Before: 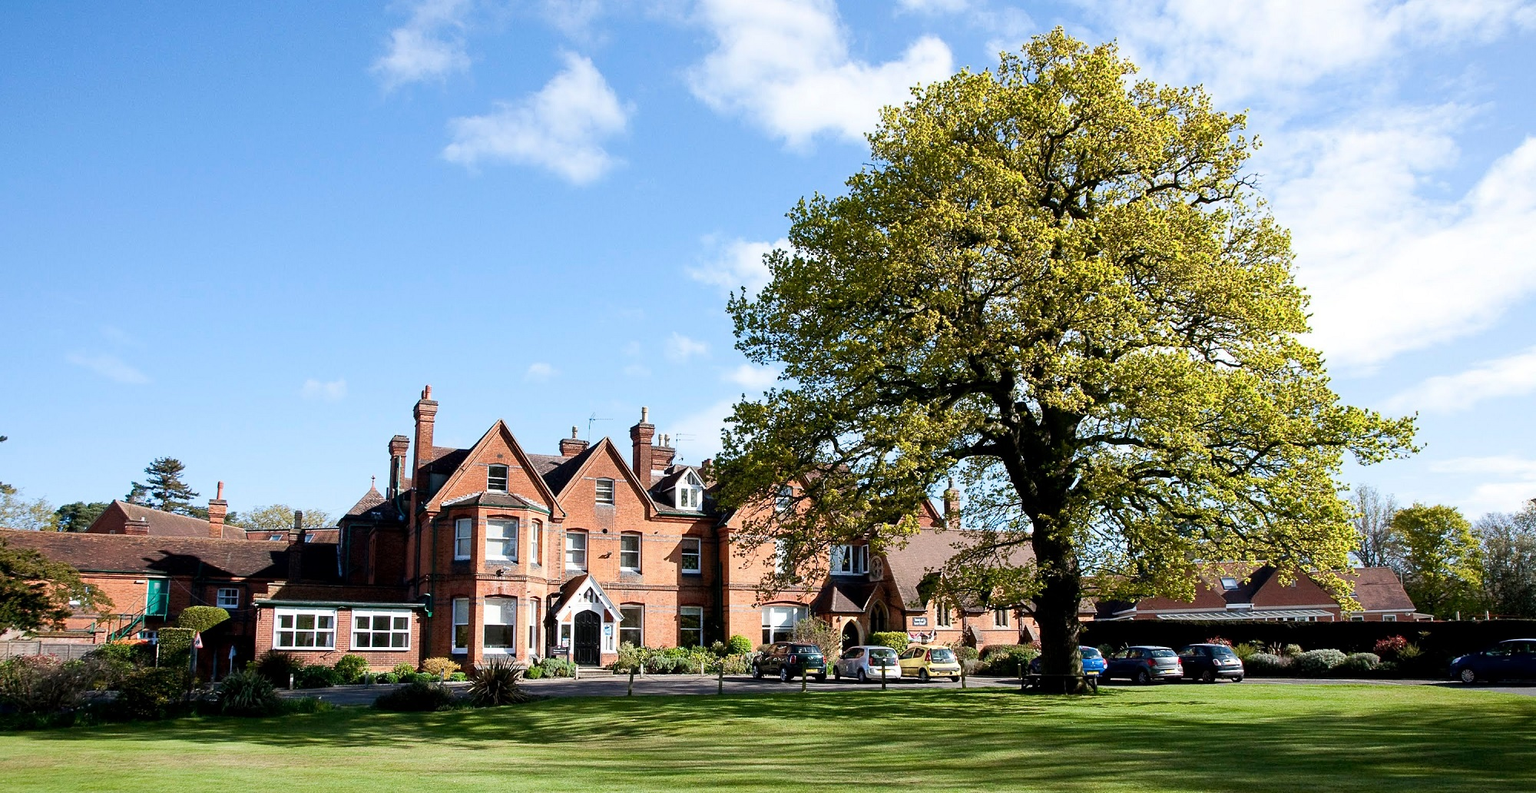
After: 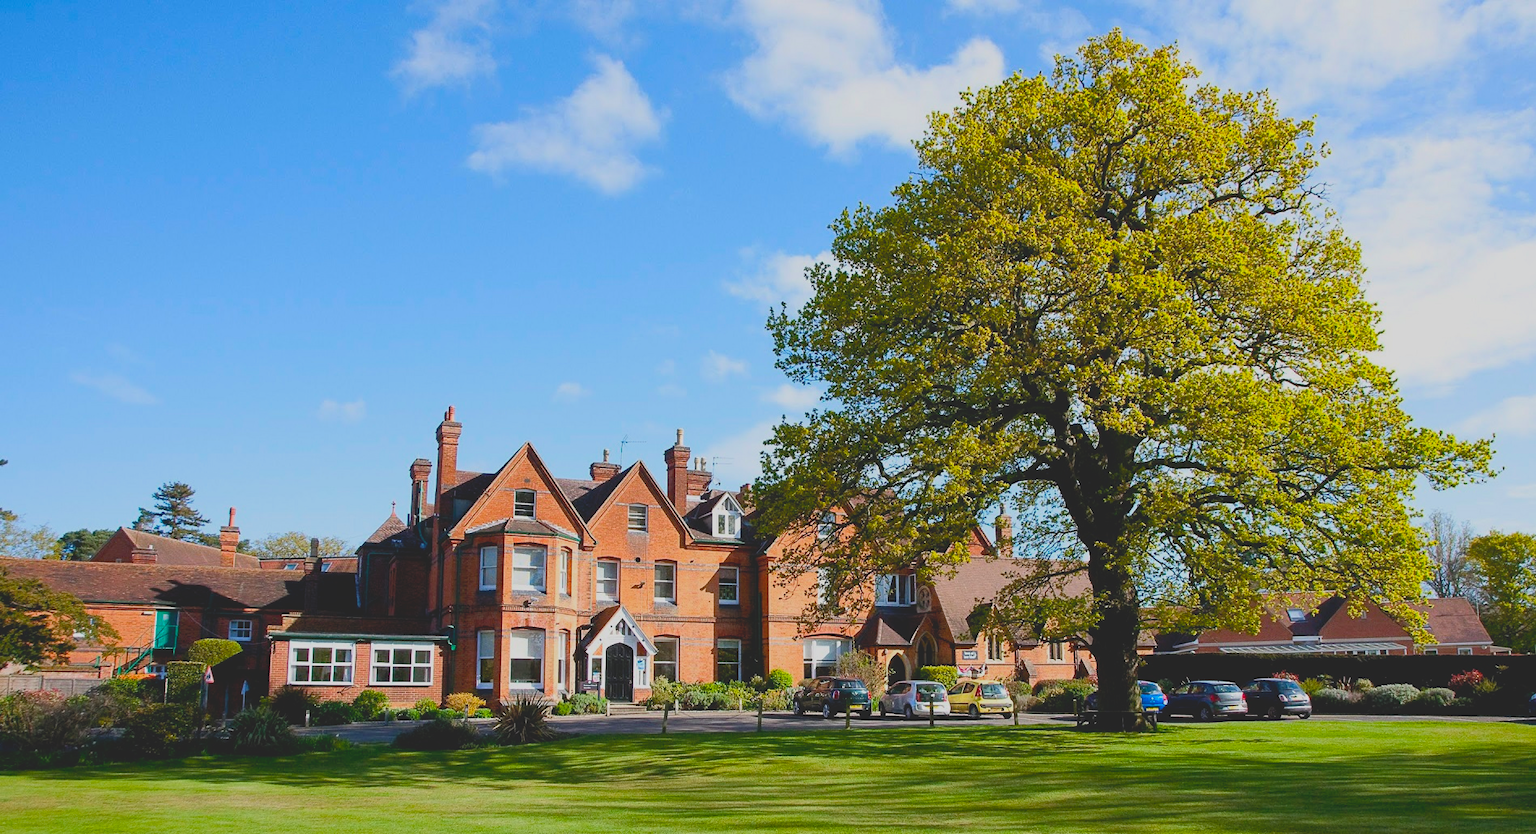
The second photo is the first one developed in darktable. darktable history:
contrast brightness saturation: contrast -0.292
crop and rotate: right 5.123%
color balance rgb: perceptual saturation grading › global saturation 29.794%
